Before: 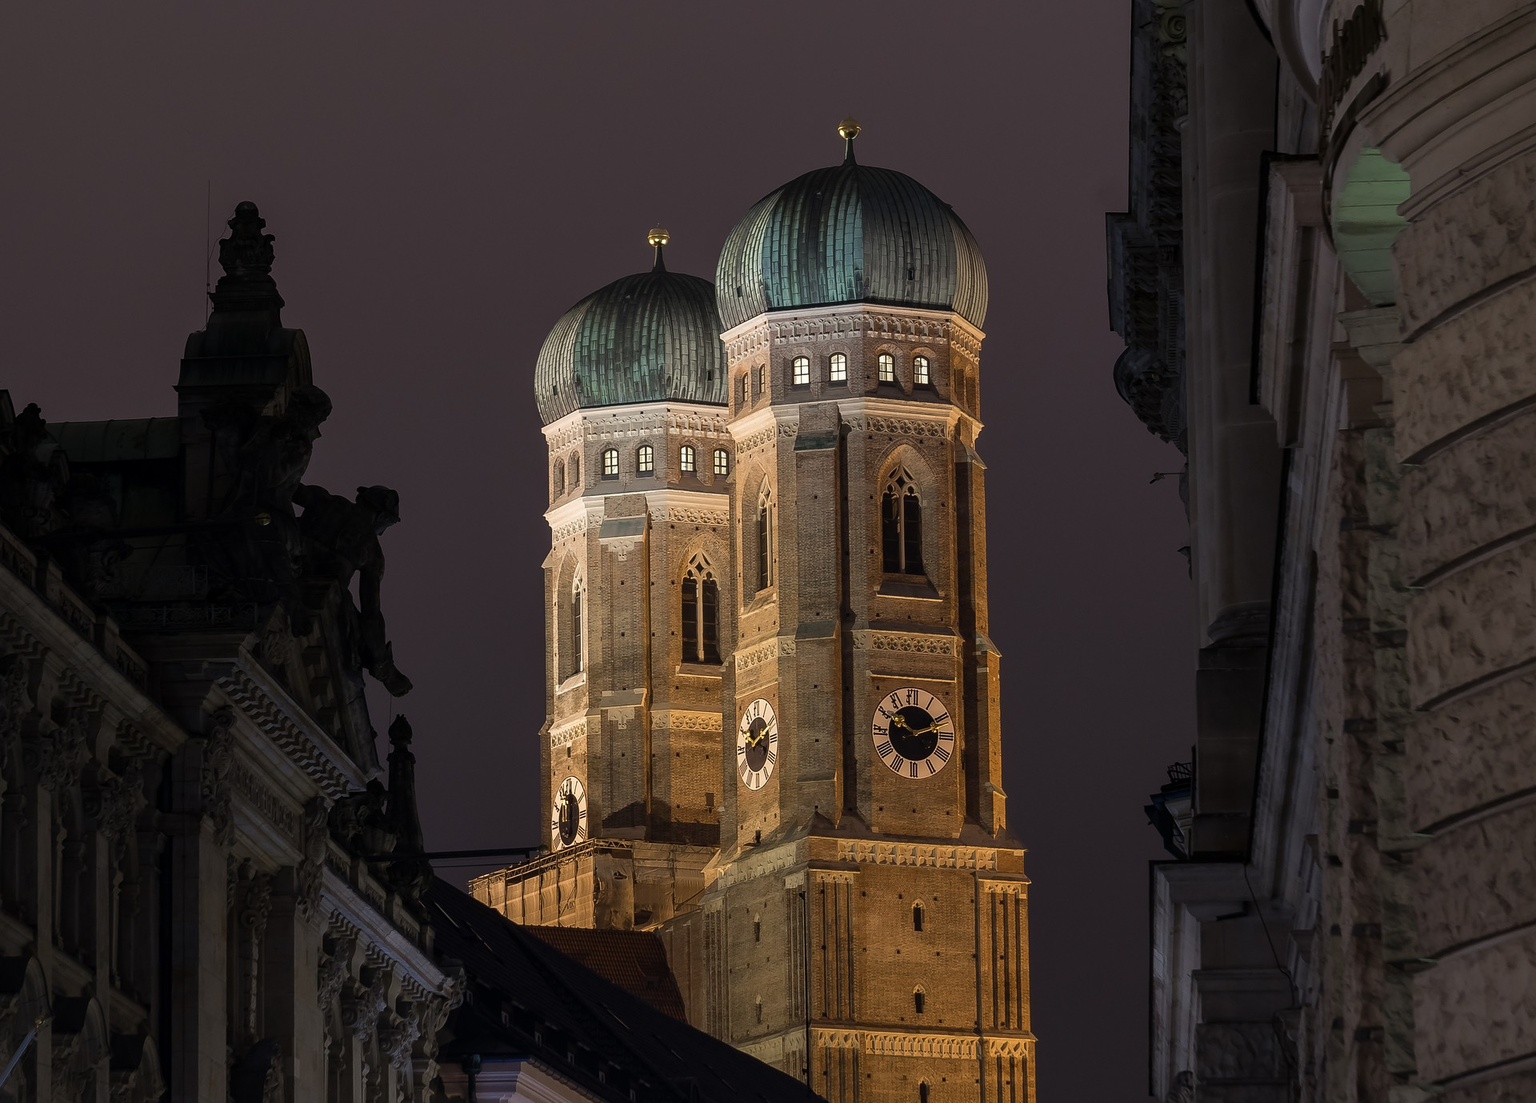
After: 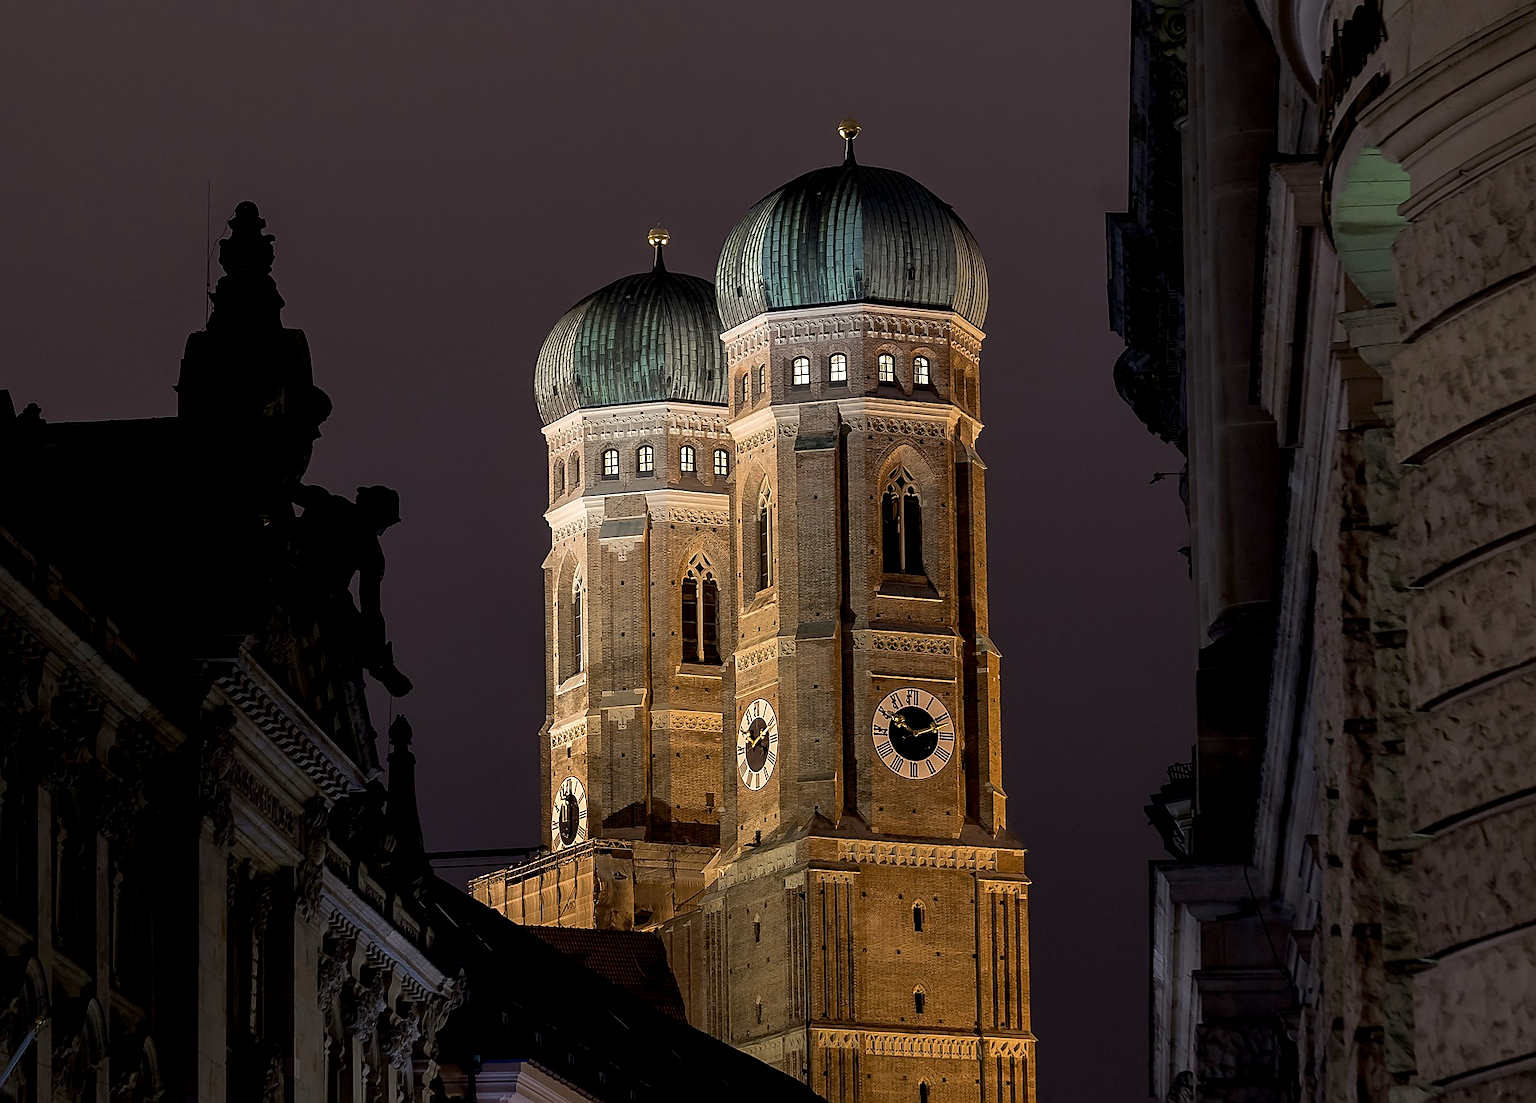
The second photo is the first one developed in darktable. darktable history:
exposure: black level correction 0.007, exposure 0.093 EV, compensate highlight preservation false
sharpen: on, module defaults
